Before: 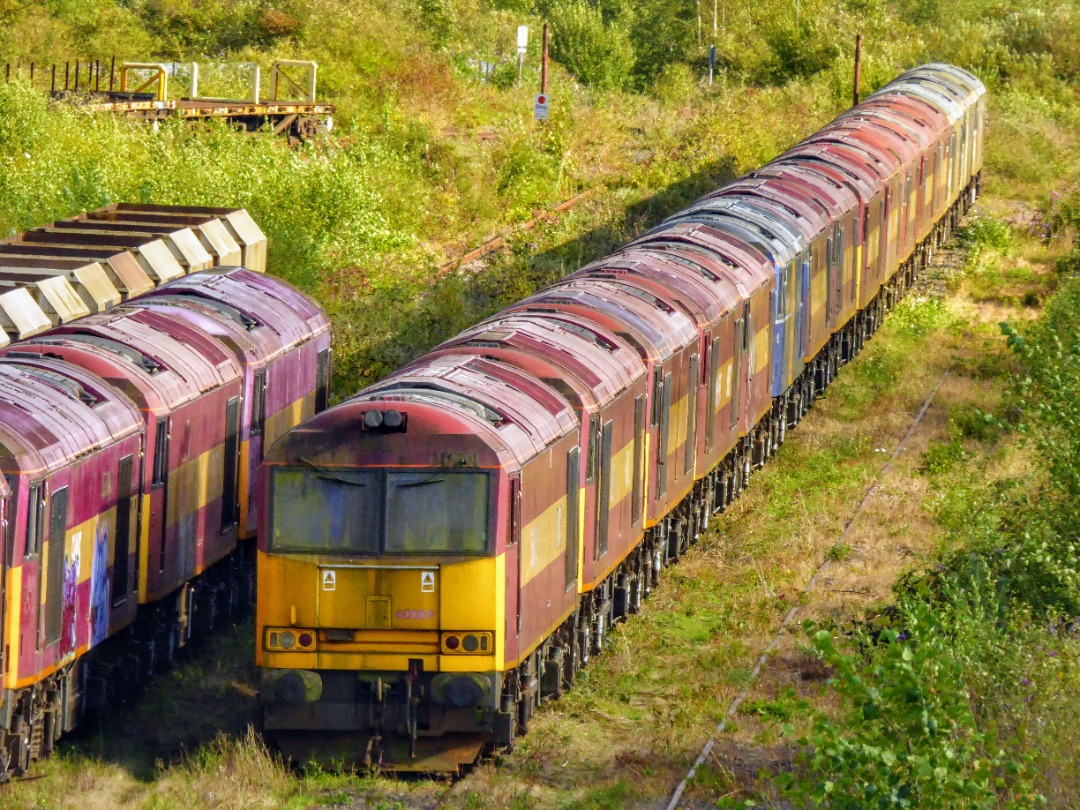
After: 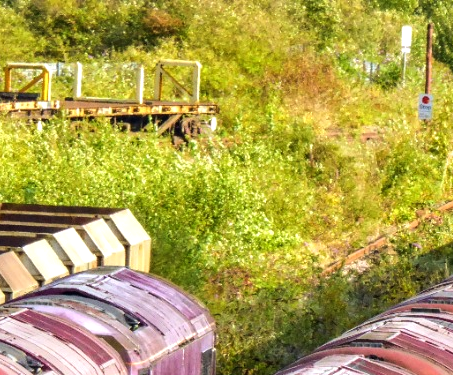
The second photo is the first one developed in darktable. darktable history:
crop and rotate: left 10.817%, top 0.062%, right 47.194%, bottom 53.626%
tone equalizer: -8 EV -0.417 EV, -7 EV -0.389 EV, -6 EV -0.333 EV, -5 EV -0.222 EV, -3 EV 0.222 EV, -2 EV 0.333 EV, -1 EV 0.389 EV, +0 EV 0.417 EV, edges refinement/feathering 500, mask exposure compensation -1.57 EV, preserve details no
exposure: compensate highlight preservation false
